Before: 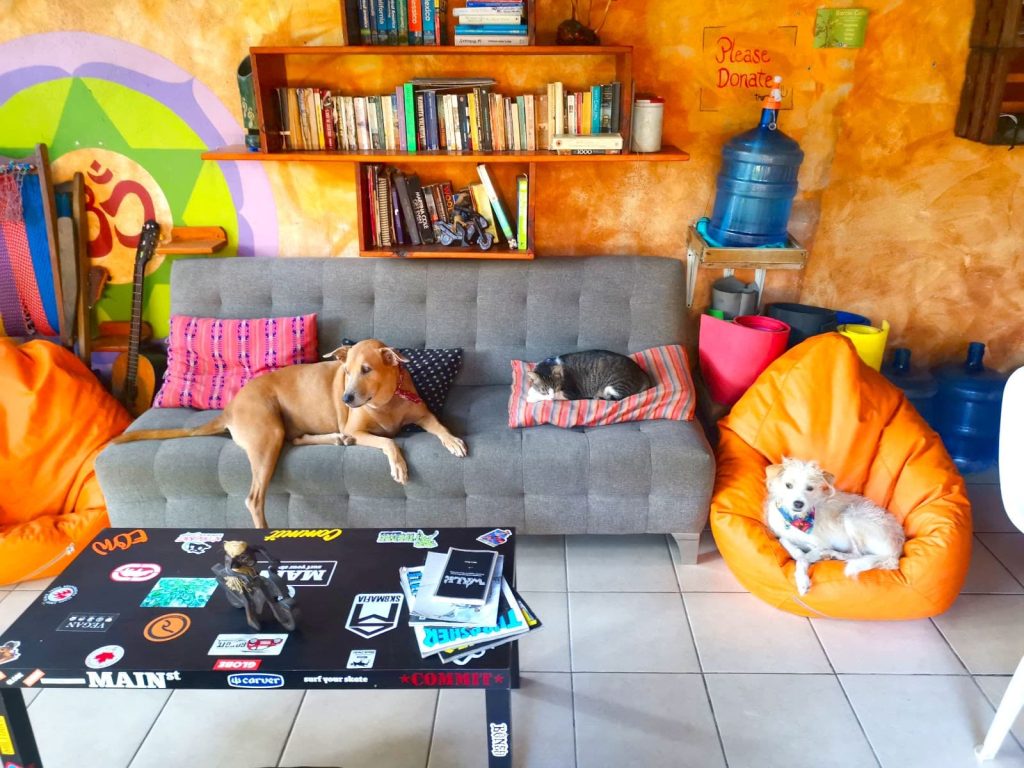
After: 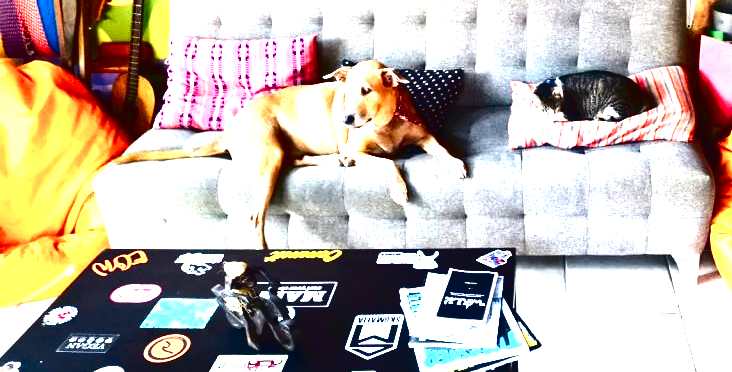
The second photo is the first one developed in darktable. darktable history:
crop: top 36.361%, right 28.419%, bottom 15.178%
levels: levels [0, 0.352, 0.703]
tone curve: curves: ch0 [(0, 0) (0.003, 0.01) (0.011, 0.012) (0.025, 0.012) (0.044, 0.017) (0.069, 0.021) (0.1, 0.025) (0.136, 0.03) (0.177, 0.037) (0.224, 0.052) (0.277, 0.092) (0.335, 0.16) (0.399, 0.3) (0.468, 0.463) (0.543, 0.639) (0.623, 0.796) (0.709, 0.904) (0.801, 0.962) (0.898, 0.988) (1, 1)], color space Lab, independent channels, preserve colors none
